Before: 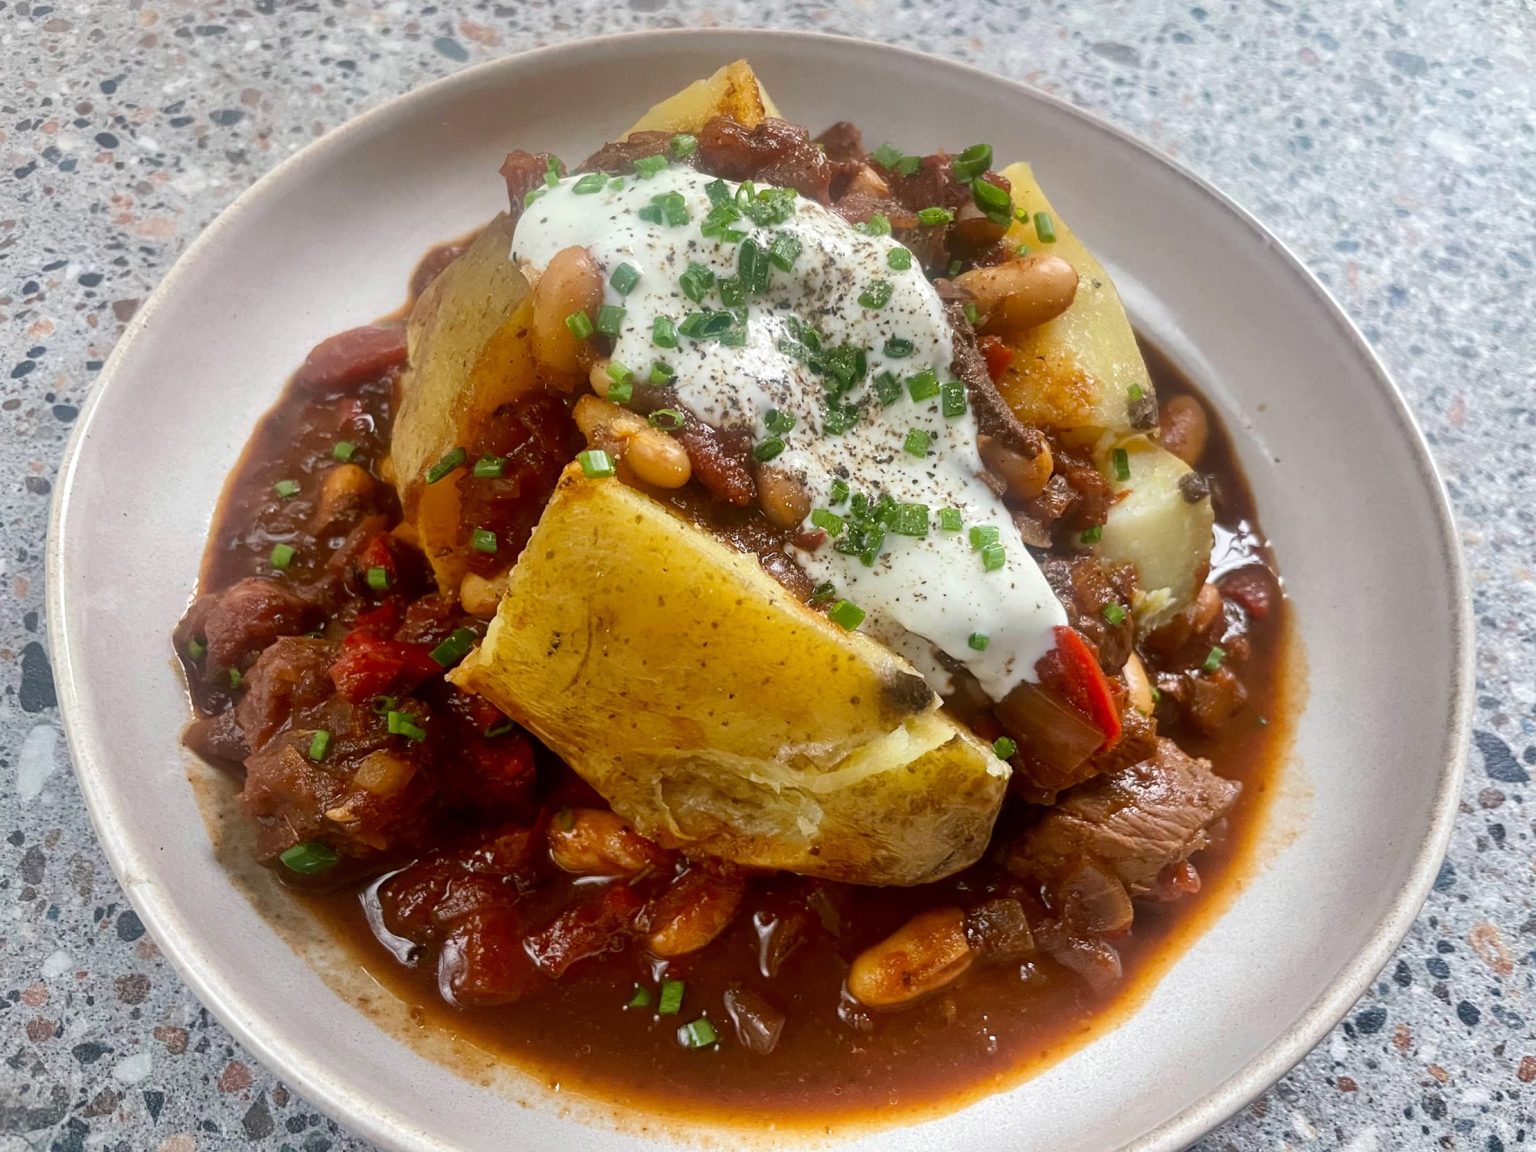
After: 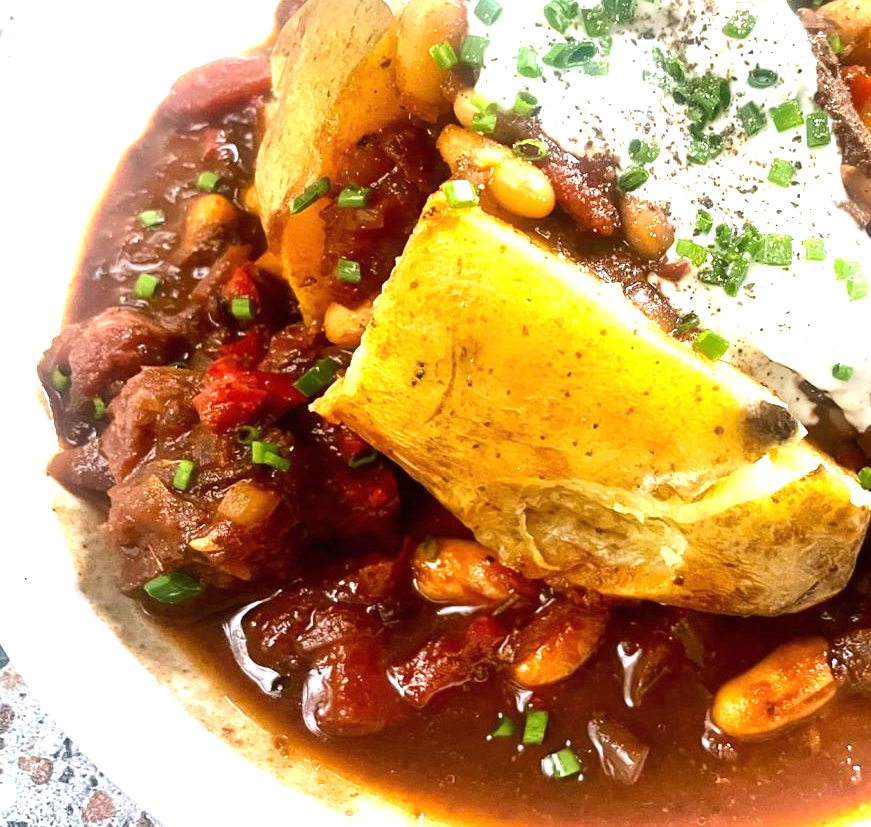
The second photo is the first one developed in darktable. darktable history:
tone equalizer: -8 EV -0.42 EV, -7 EV -0.392 EV, -6 EV -0.297 EV, -5 EV -0.211 EV, -3 EV 0.246 EV, -2 EV 0.313 EV, -1 EV 0.409 EV, +0 EV 0.443 EV, edges refinement/feathering 500, mask exposure compensation -1.25 EV, preserve details no
exposure: black level correction 0, exposure 1.199 EV, compensate highlight preservation false
crop: left 8.857%, top 23.486%, right 34.406%, bottom 4.656%
